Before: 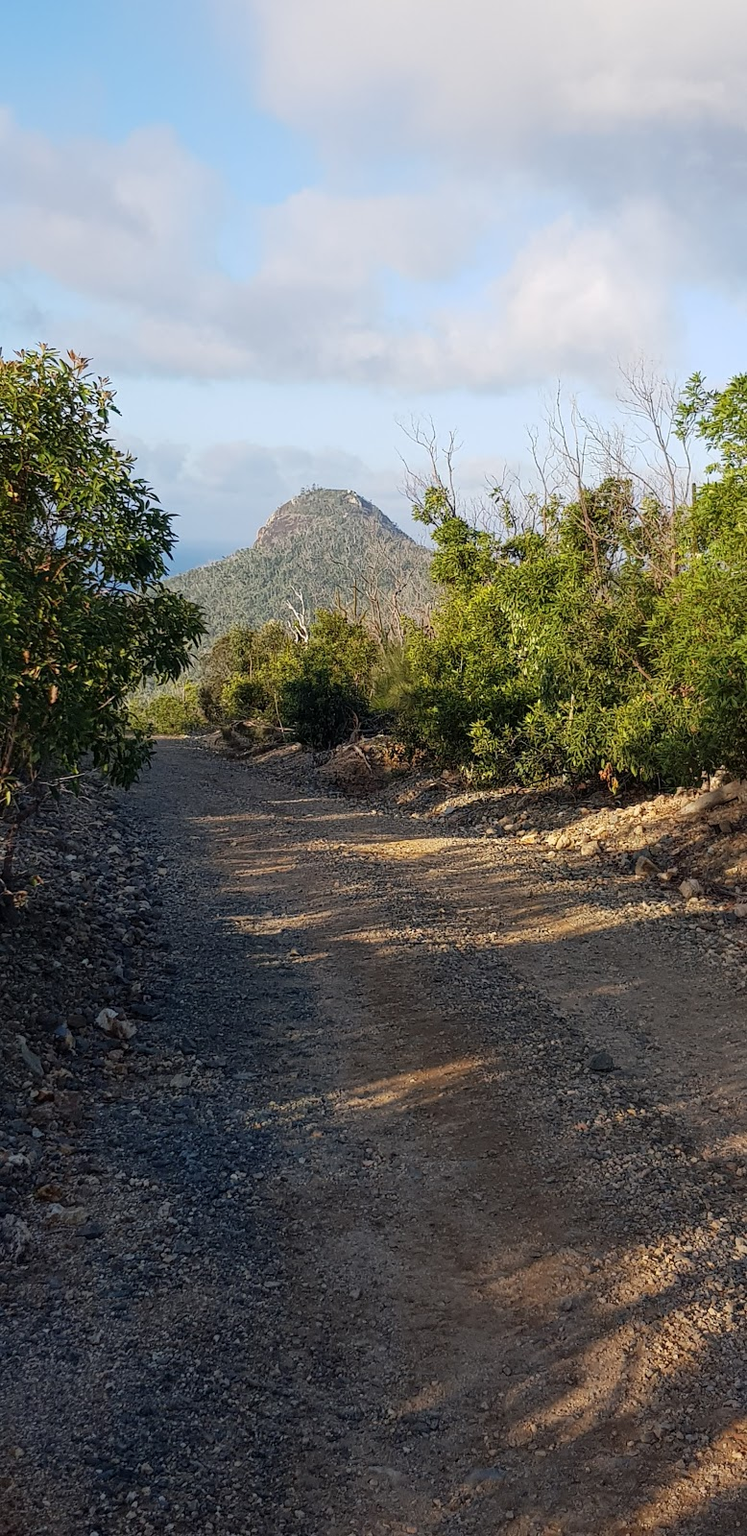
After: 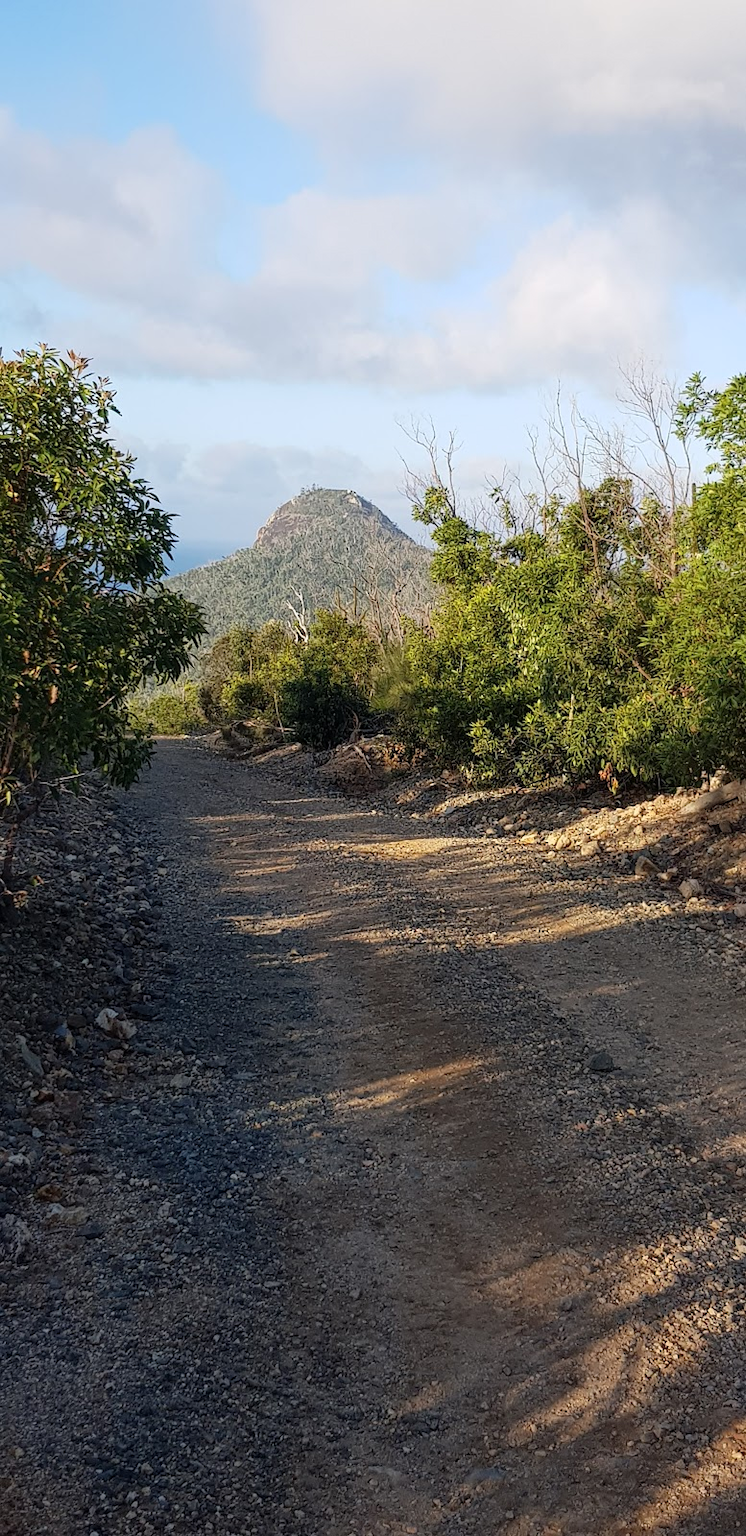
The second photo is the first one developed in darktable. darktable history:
tone curve: curves: ch0 [(0, 0) (0.003, 0.003) (0.011, 0.011) (0.025, 0.026) (0.044, 0.046) (0.069, 0.071) (0.1, 0.103) (0.136, 0.14) (0.177, 0.183) (0.224, 0.231) (0.277, 0.286) (0.335, 0.346) (0.399, 0.412) (0.468, 0.483) (0.543, 0.56) (0.623, 0.643) (0.709, 0.732) (0.801, 0.826) (0.898, 0.917) (1, 1)], color space Lab, independent channels
